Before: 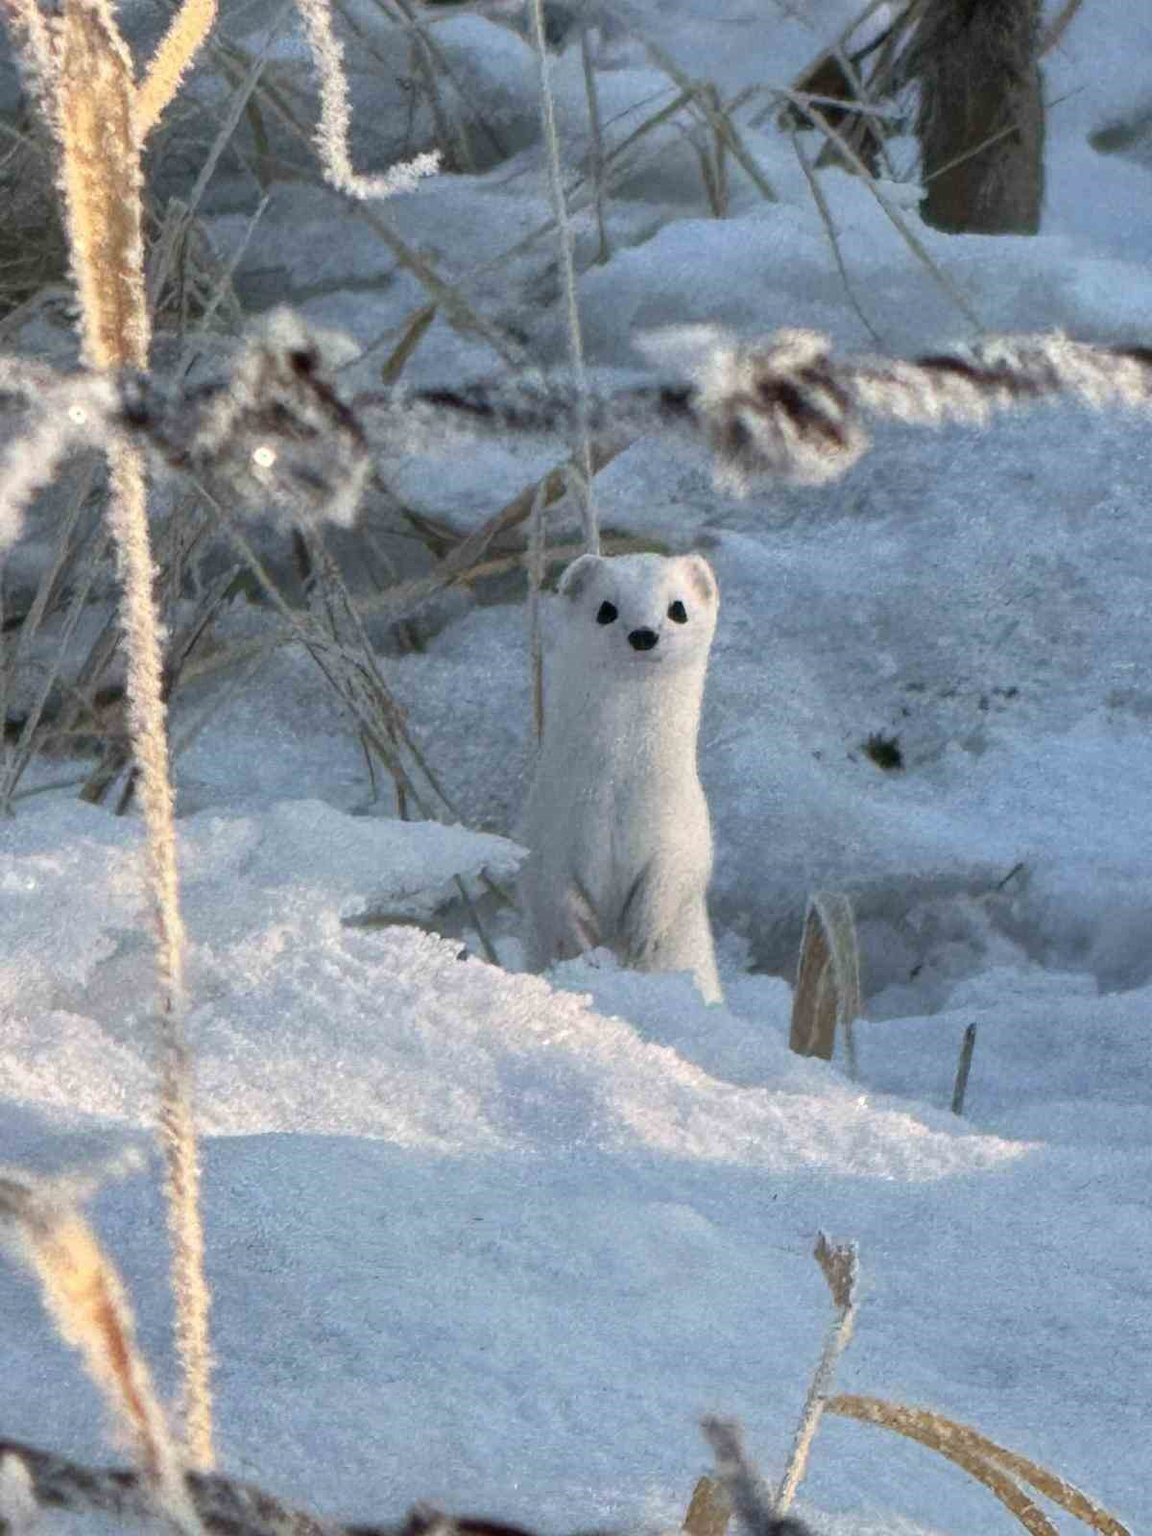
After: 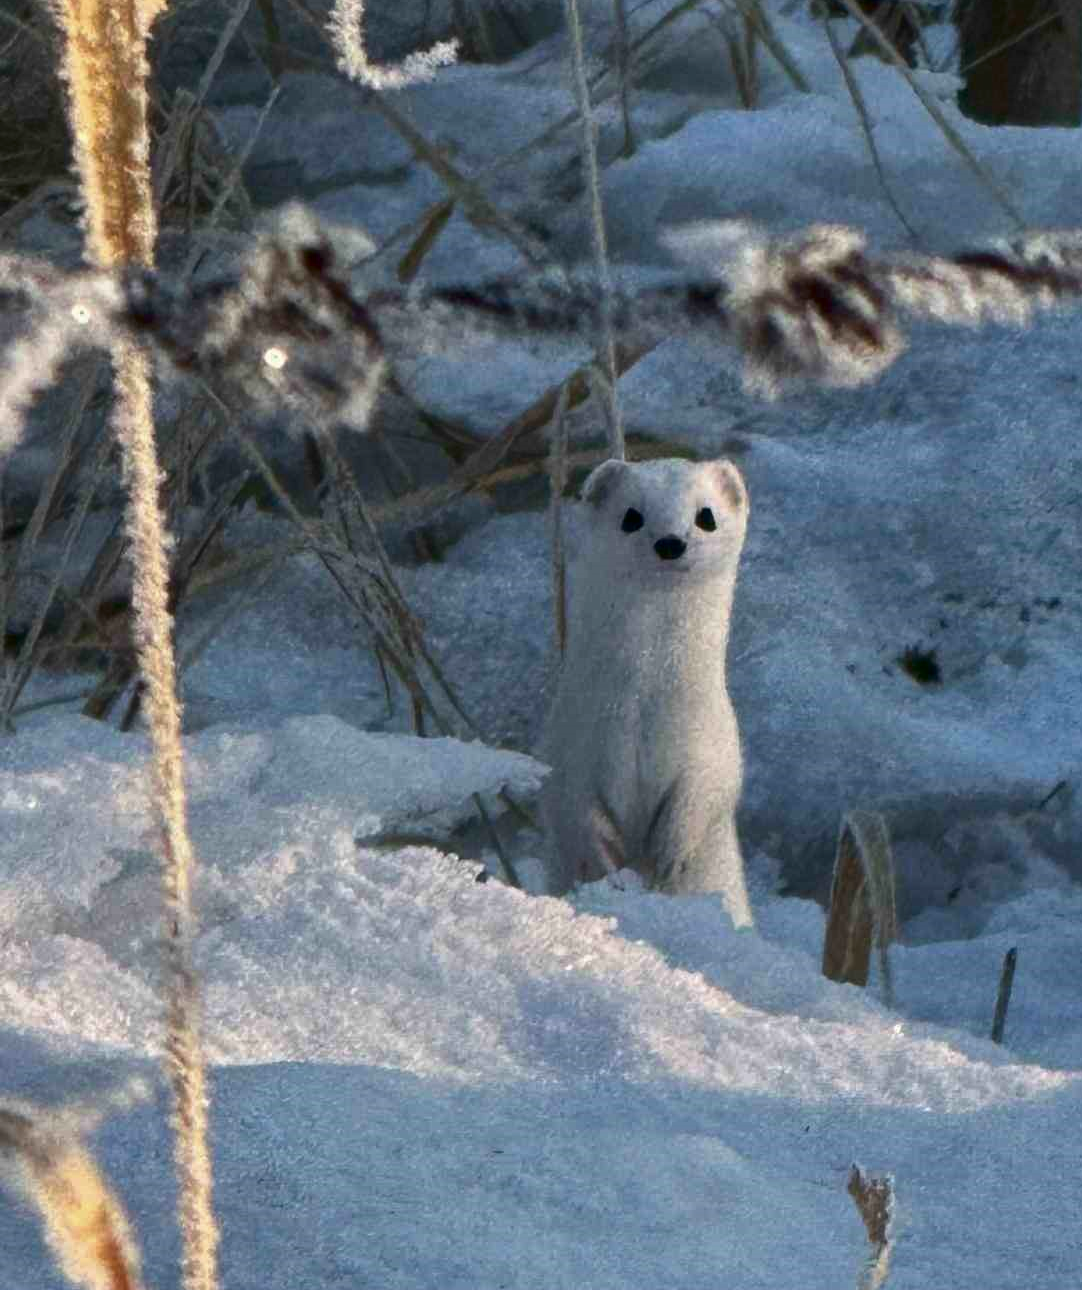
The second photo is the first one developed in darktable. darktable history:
crop: top 7.405%, right 9.803%, bottom 11.946%
tone equalizer: smoothing diameter 2.02%, edges refinement/feathering 17.15, mask exposure compensation -1.57 EV, filter diffusion 5
contrast brightness saturation: brightness -0.255, saturation 0.196
